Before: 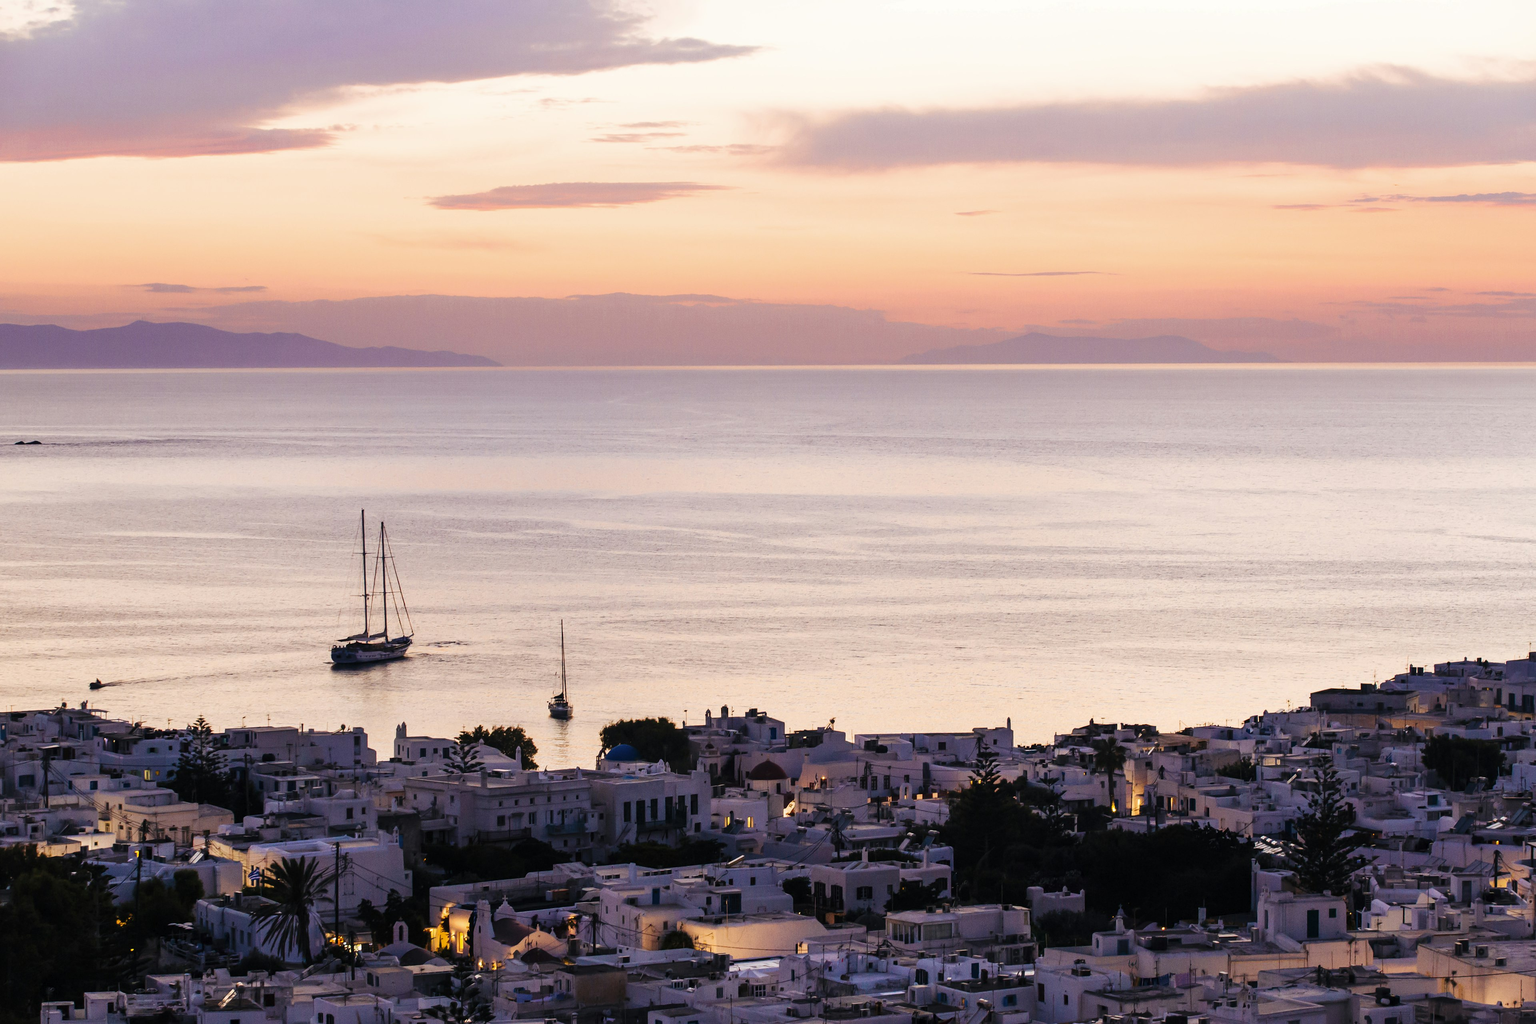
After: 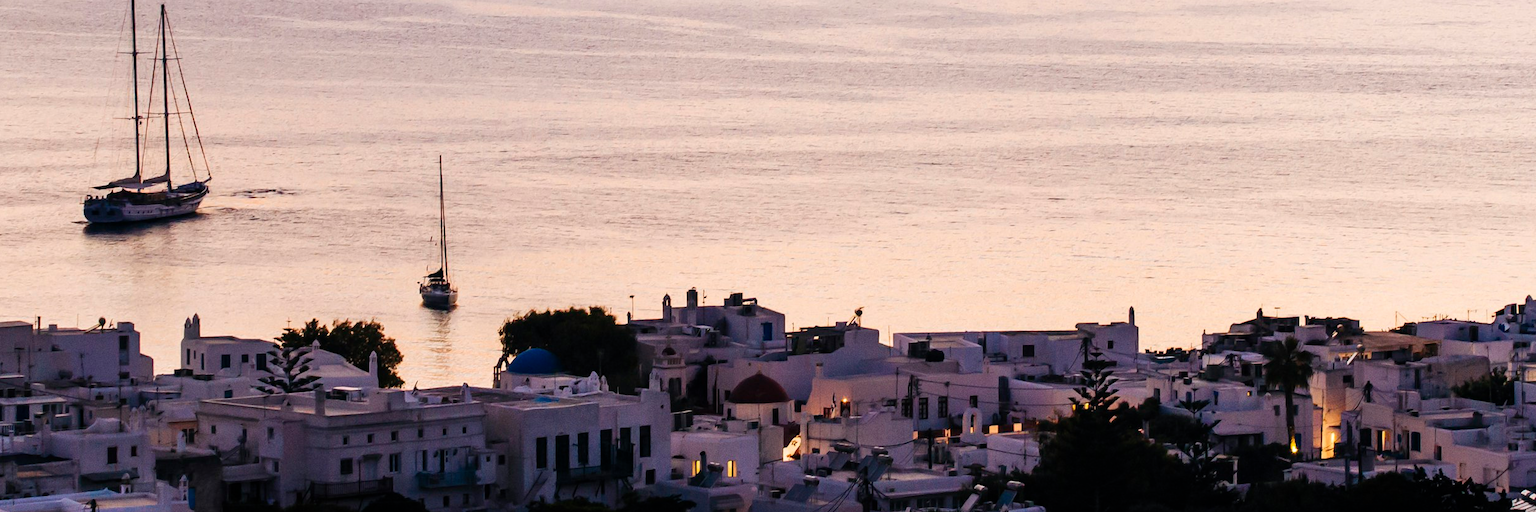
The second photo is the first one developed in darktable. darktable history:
crop: left 18.056%, top 50.705%, right 17.279%, bottom 16.882%
tone equalizer: -7 EV 0.101 EV, edges refinement/feathering 500, mask exposure compensation -1.57 EV, preserve details no
